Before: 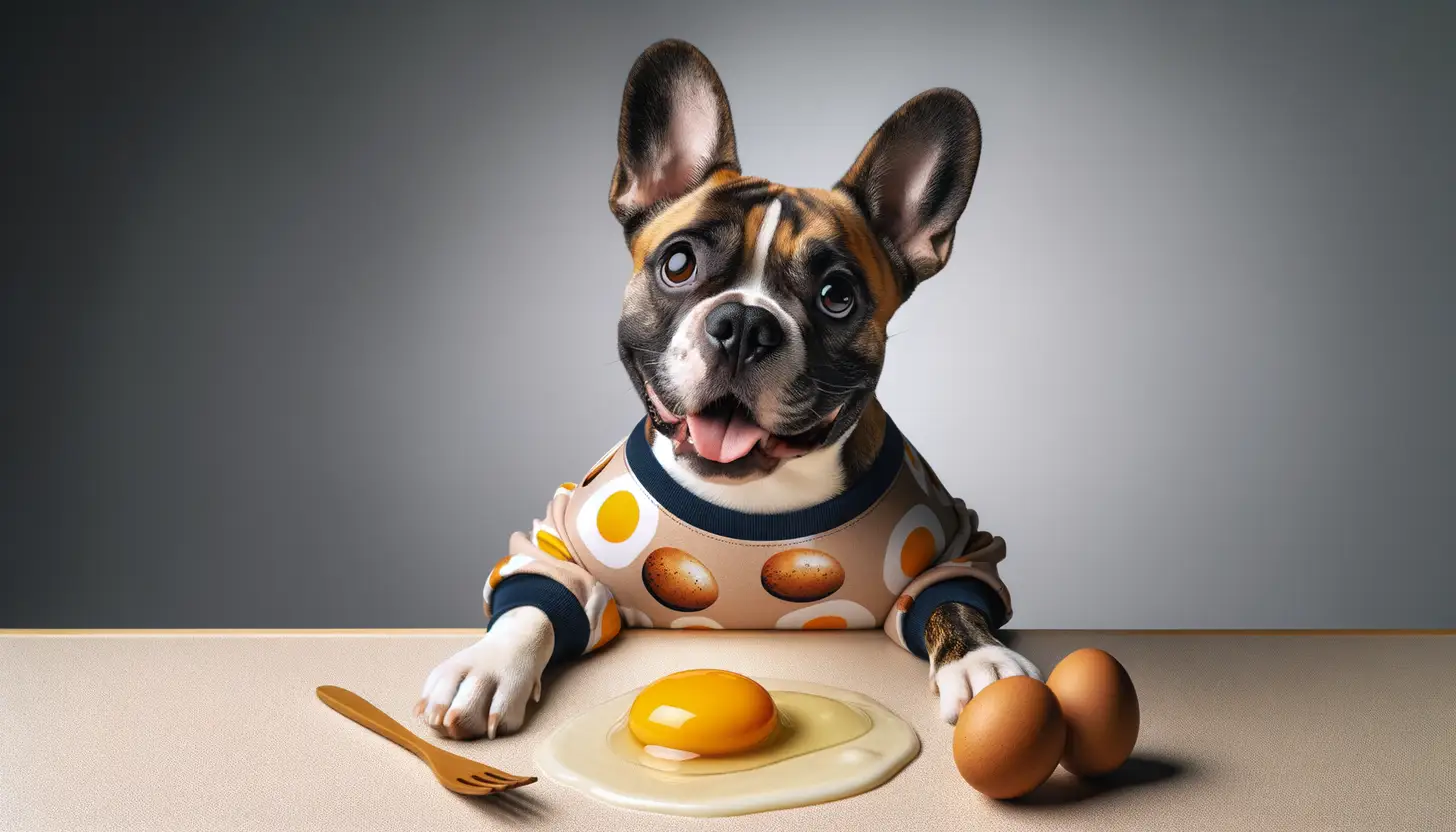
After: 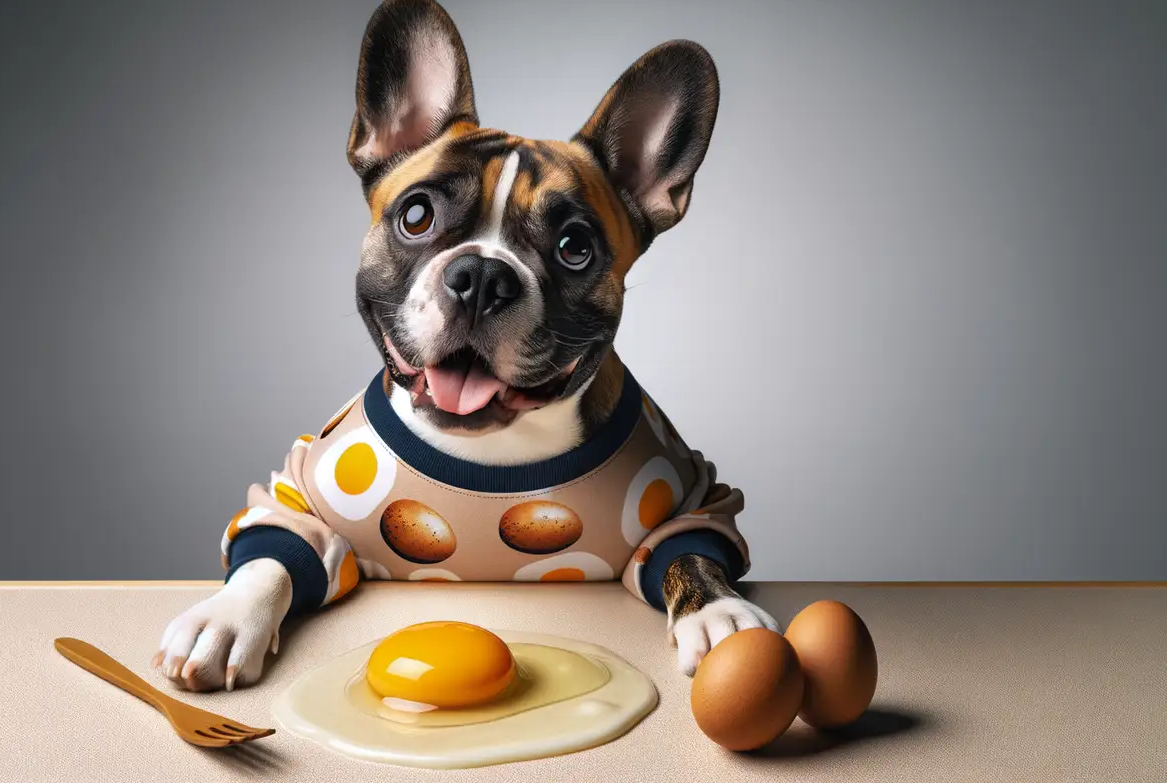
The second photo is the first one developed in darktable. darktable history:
crop and rotate: left 18.015%, top 5.777%, right 1.831%
